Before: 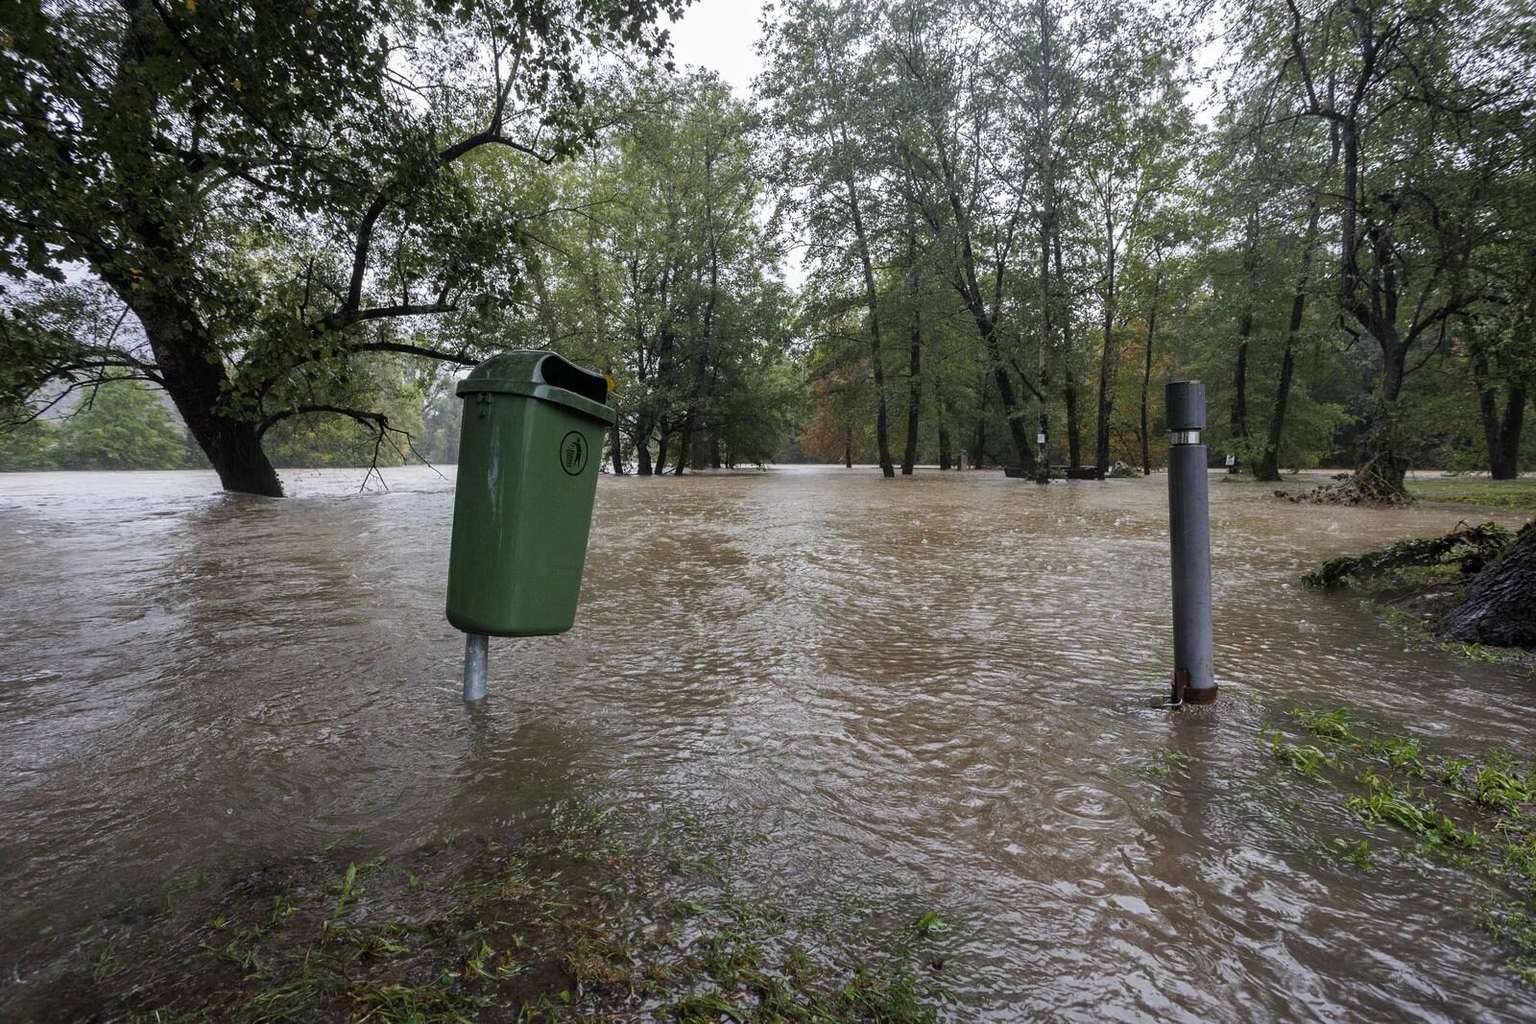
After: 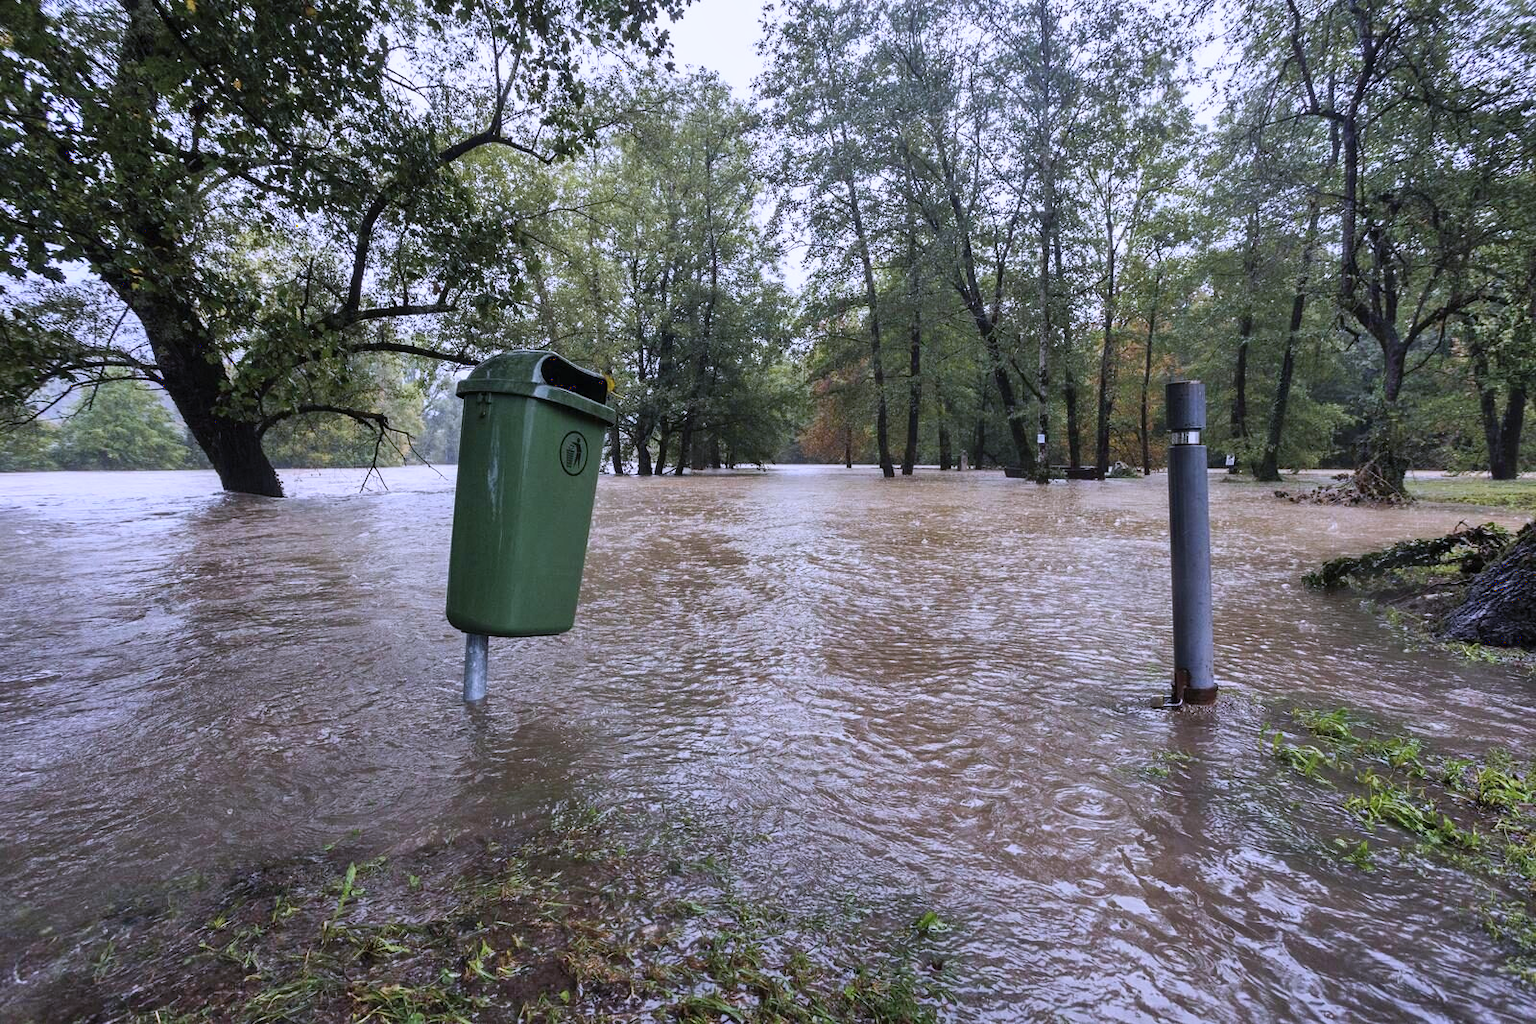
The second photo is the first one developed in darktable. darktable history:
shadows and highlights: shadows 60, soften with gaussian
color calibration: output R [0.999, 0.026, -0.11, 0], output G [-0.019, 1.037, -0.099, 0], output B [0.022, -0.023, 0.902, 0], illuminant custom, x 0.367, y 0.392, temperature 4437.75 K, clip negative RGB from gamut false
contrast brightness saturation: contrast 0.2, brightness 0.15, saturation 0.14
